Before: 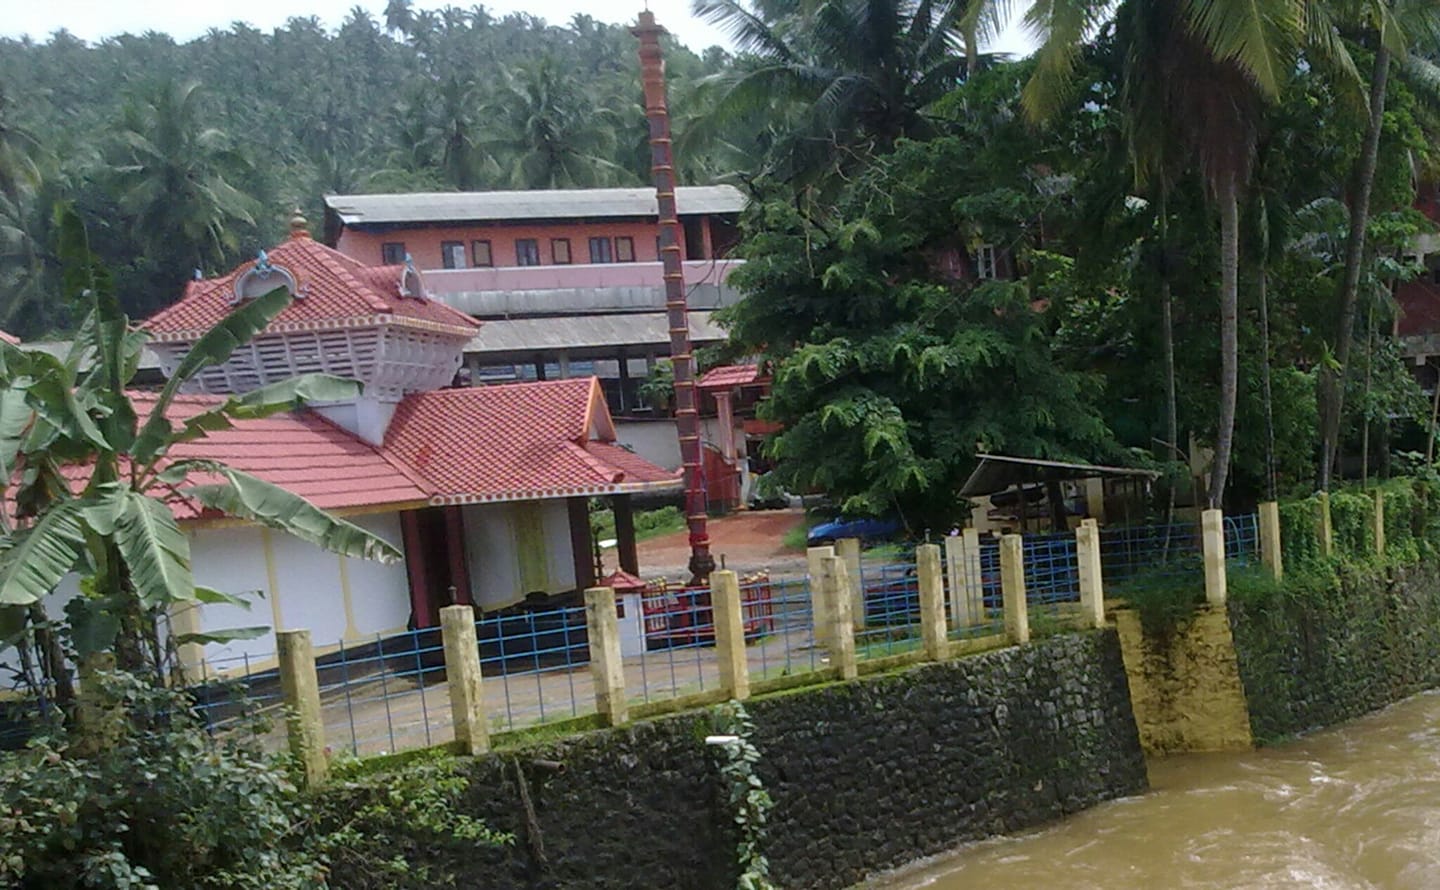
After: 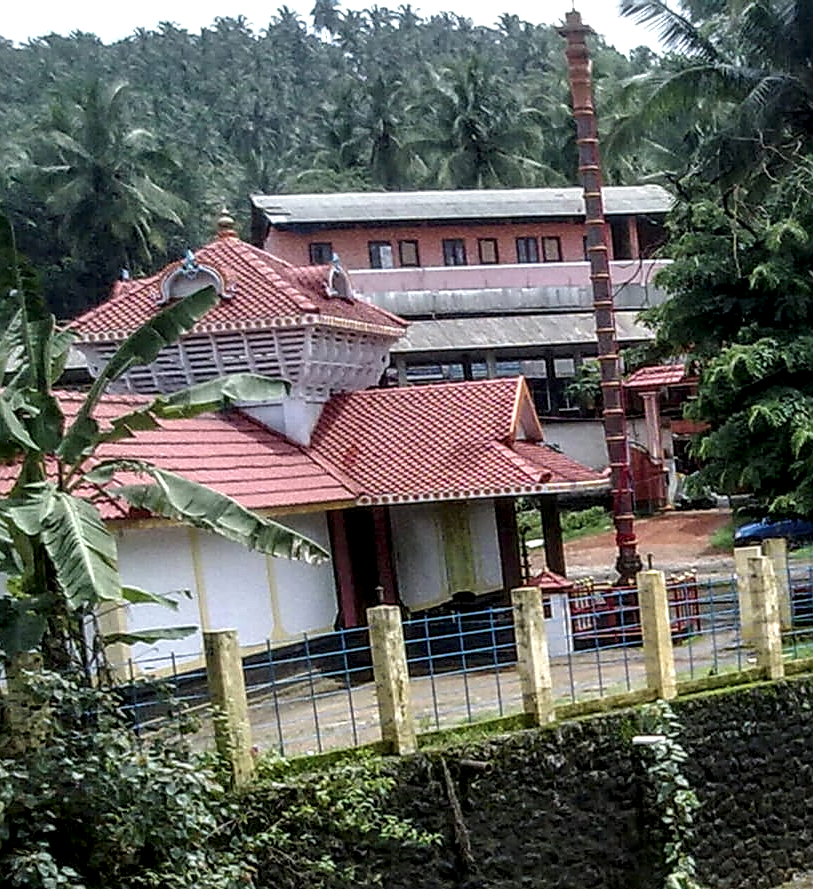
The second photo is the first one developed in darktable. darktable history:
sharpen: on, module defaults
crop: left 5.132%, right 38.346%
local contrast: highlights 17%, detail 188%
